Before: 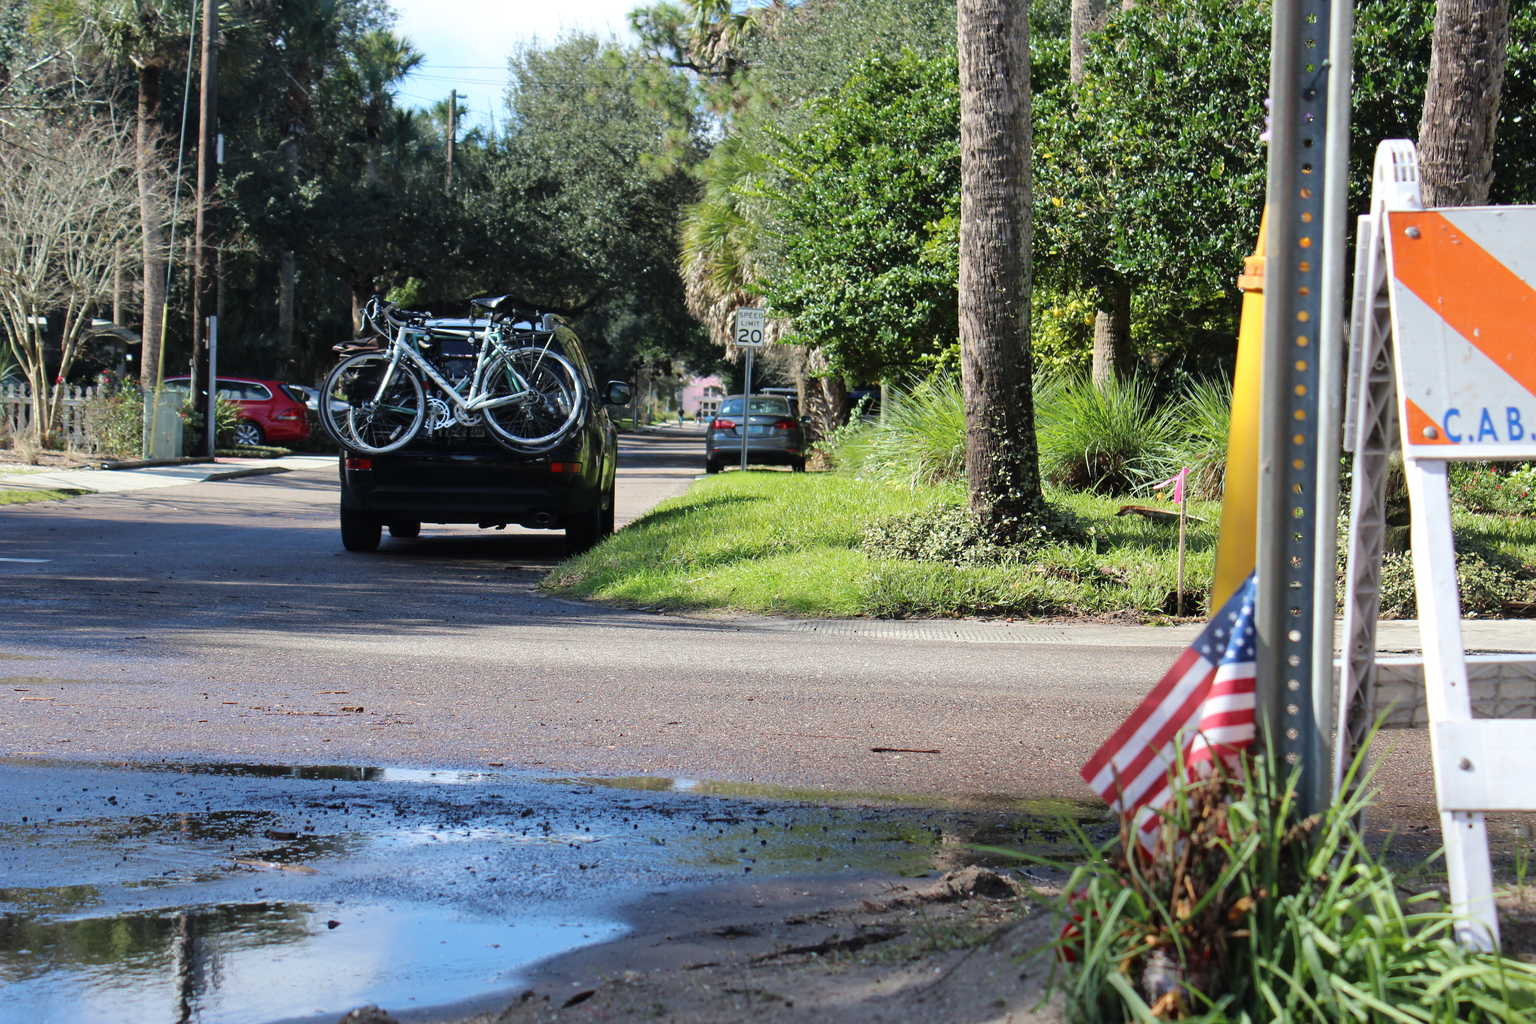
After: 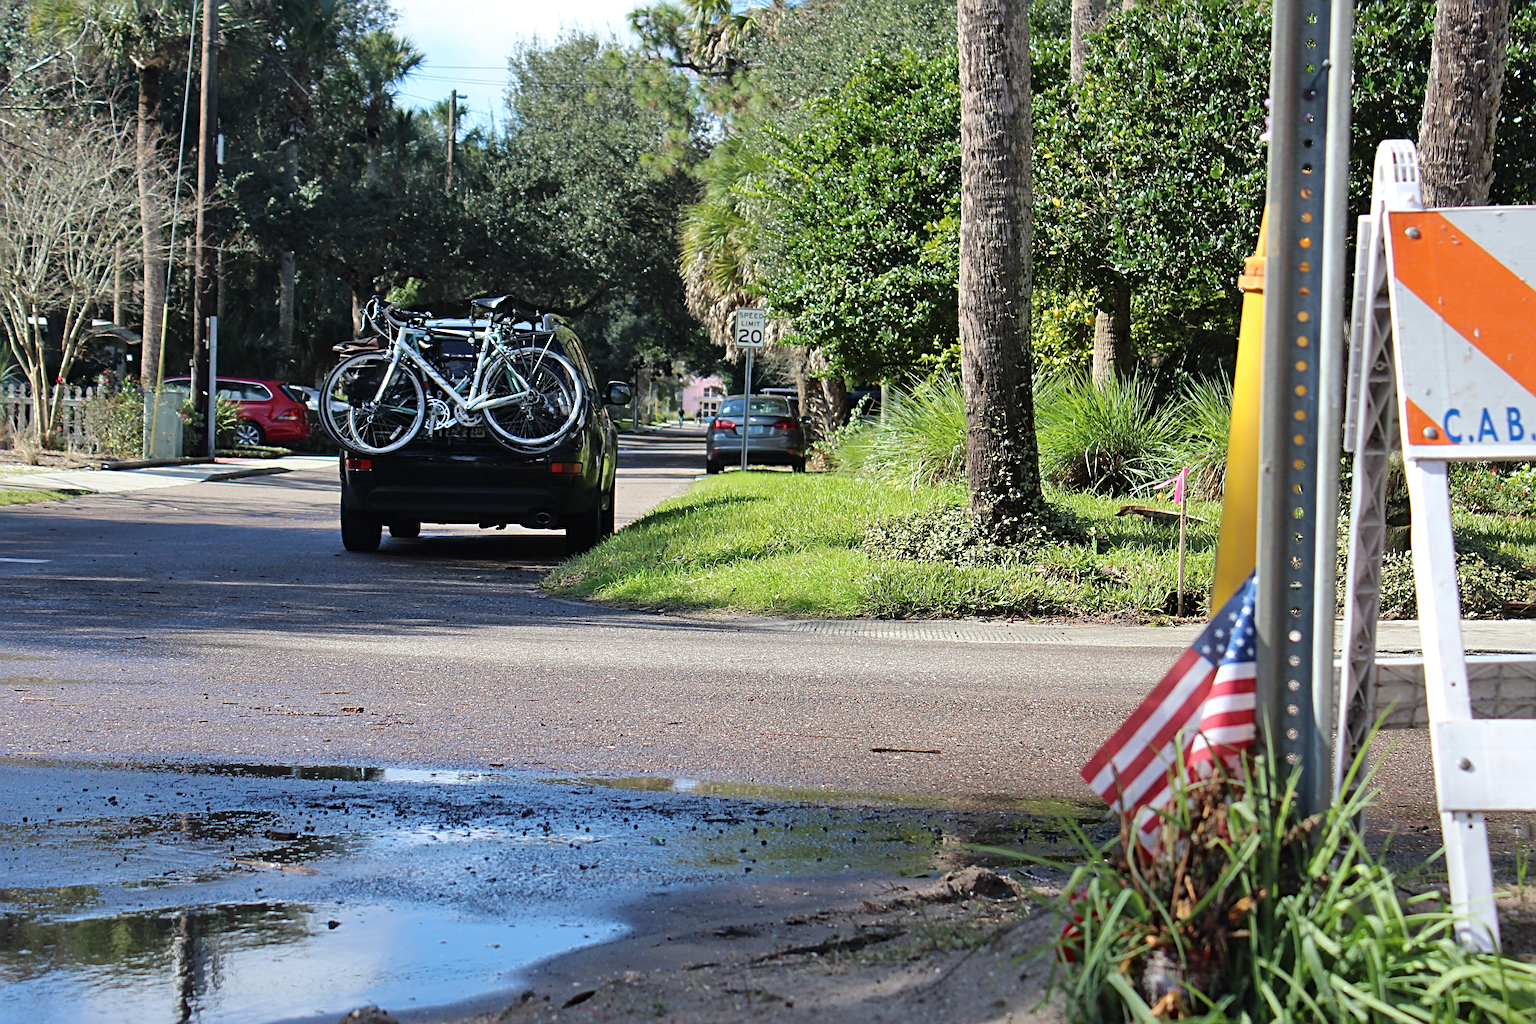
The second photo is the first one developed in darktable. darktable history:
sharpen: radius 4
shadows and highlights: shadows 35, highlights -35, soften with gaussian
